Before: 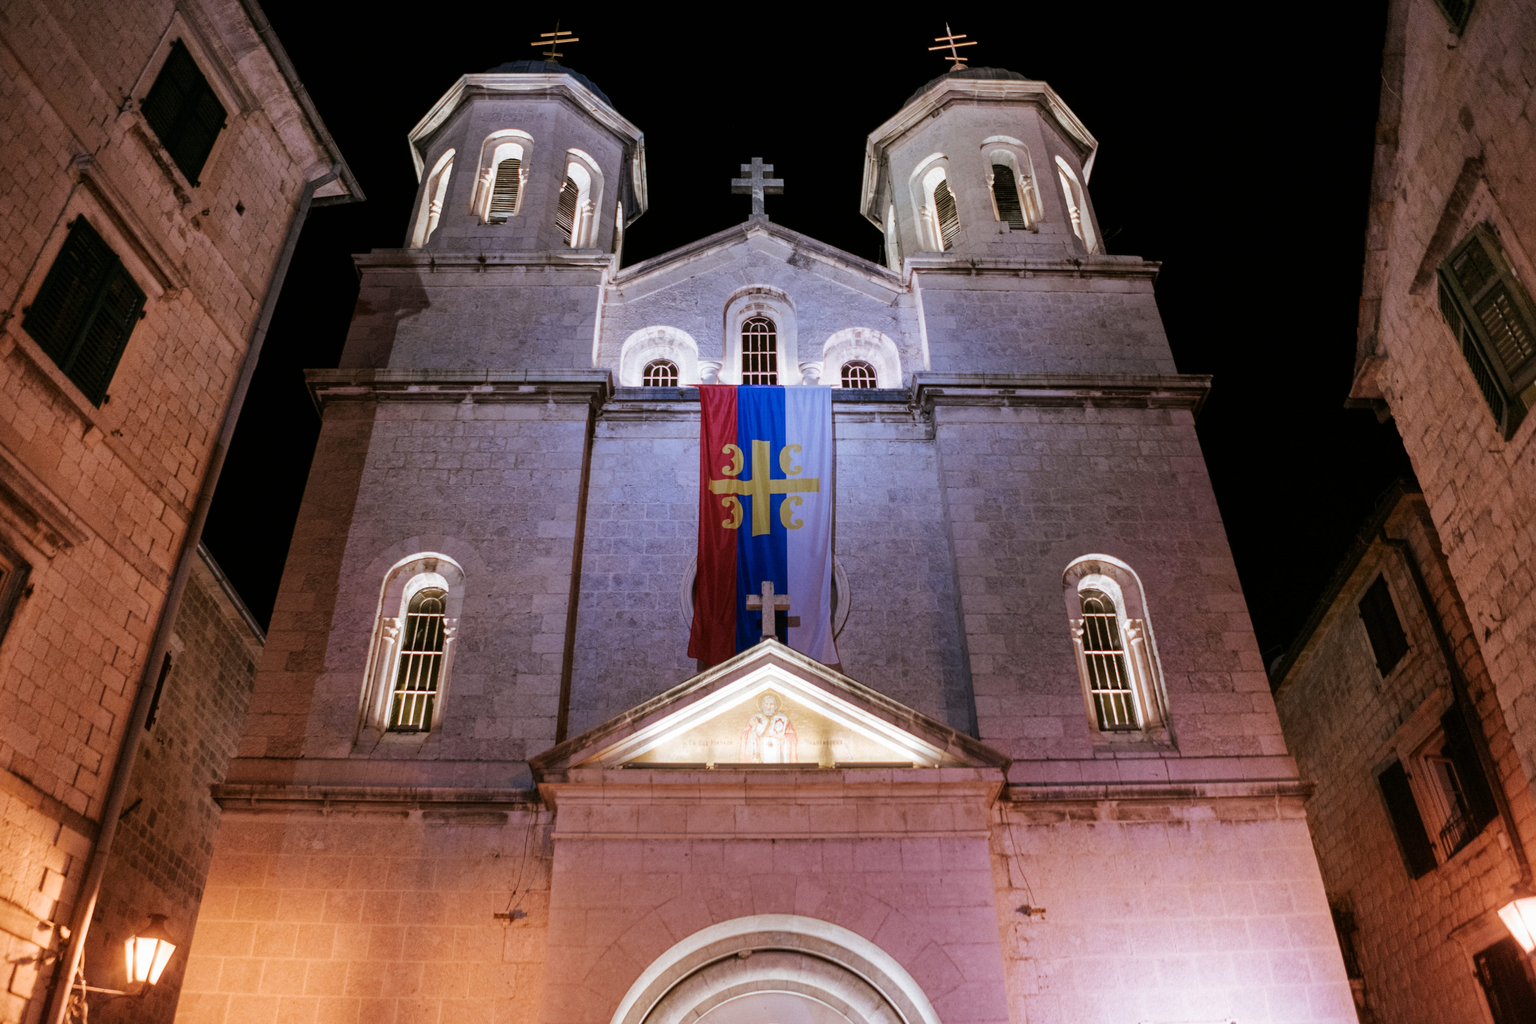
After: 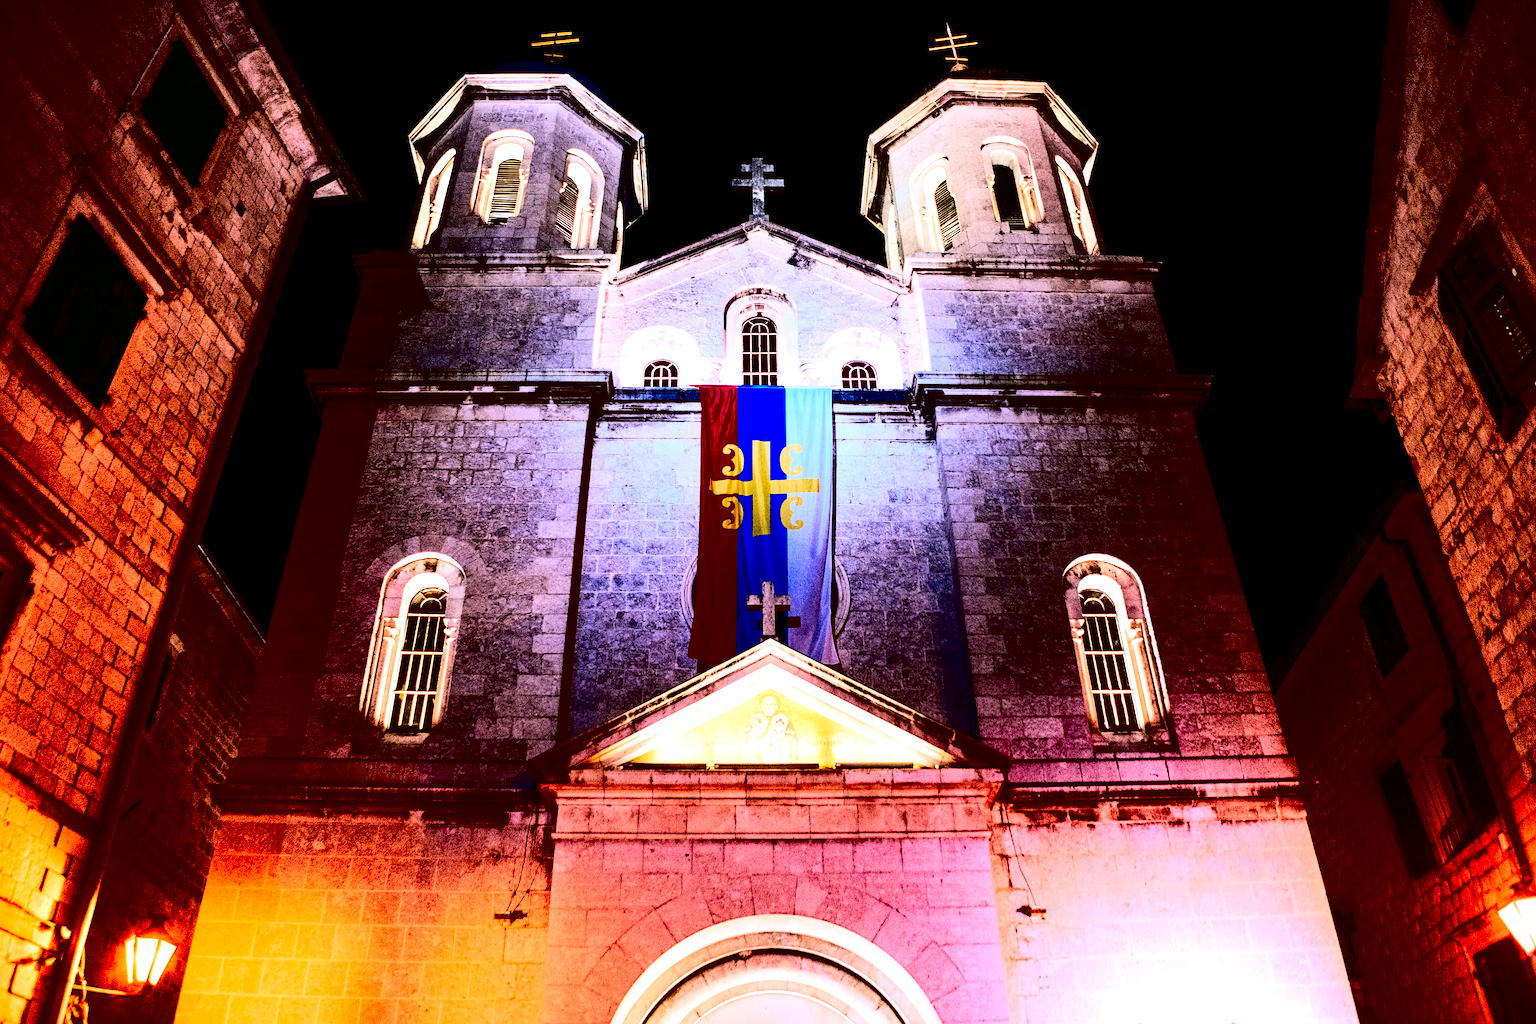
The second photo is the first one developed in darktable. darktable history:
contrast brightness saturation: contrast 0.77, brightness -1, saturation 1
exposure: black level correction 0, exposure 1.015 EV, compensate exposure bias true, compensate highlight preservation false
sharpen: on, module defaults
